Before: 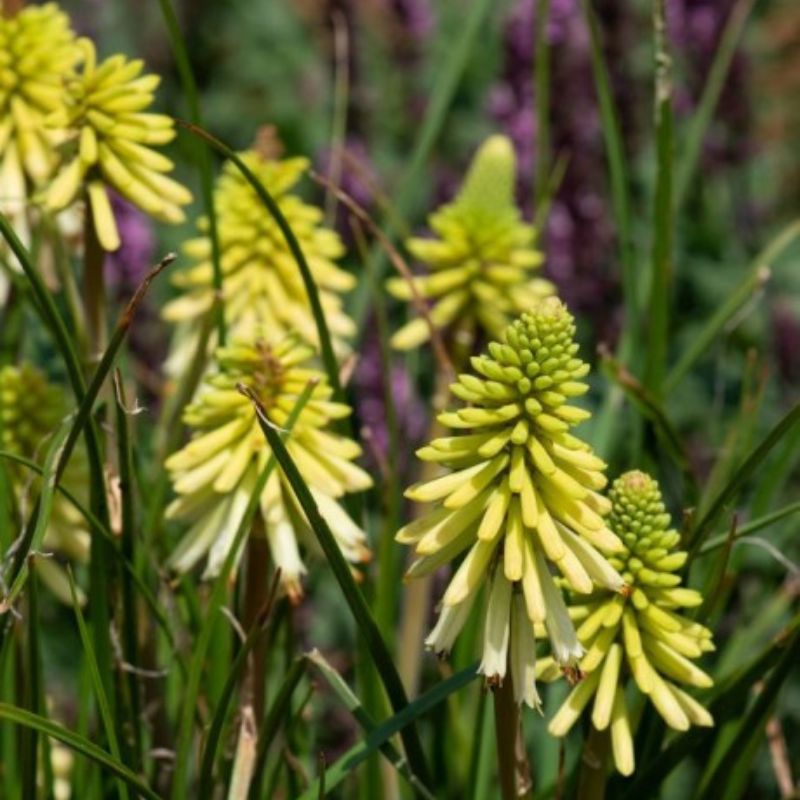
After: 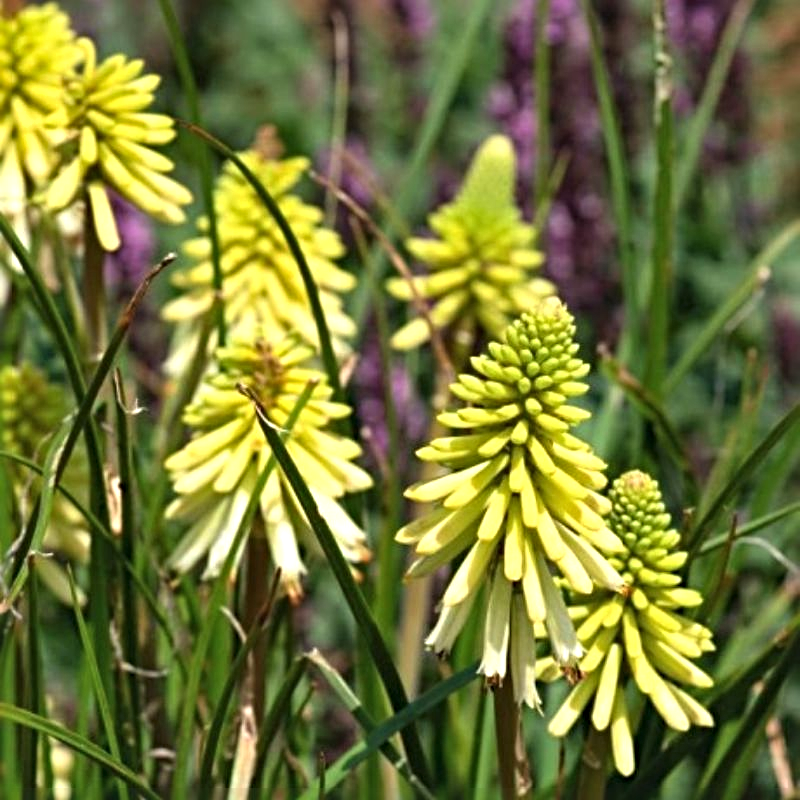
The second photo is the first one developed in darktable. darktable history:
shadows and highlights: shadows 52.89, soften with gaussian
sharpen: radius 4.833
exposure: black level correction -0.002, exposure 0.537 EV, compensate exposure bias true, compensate highlight preservation false
